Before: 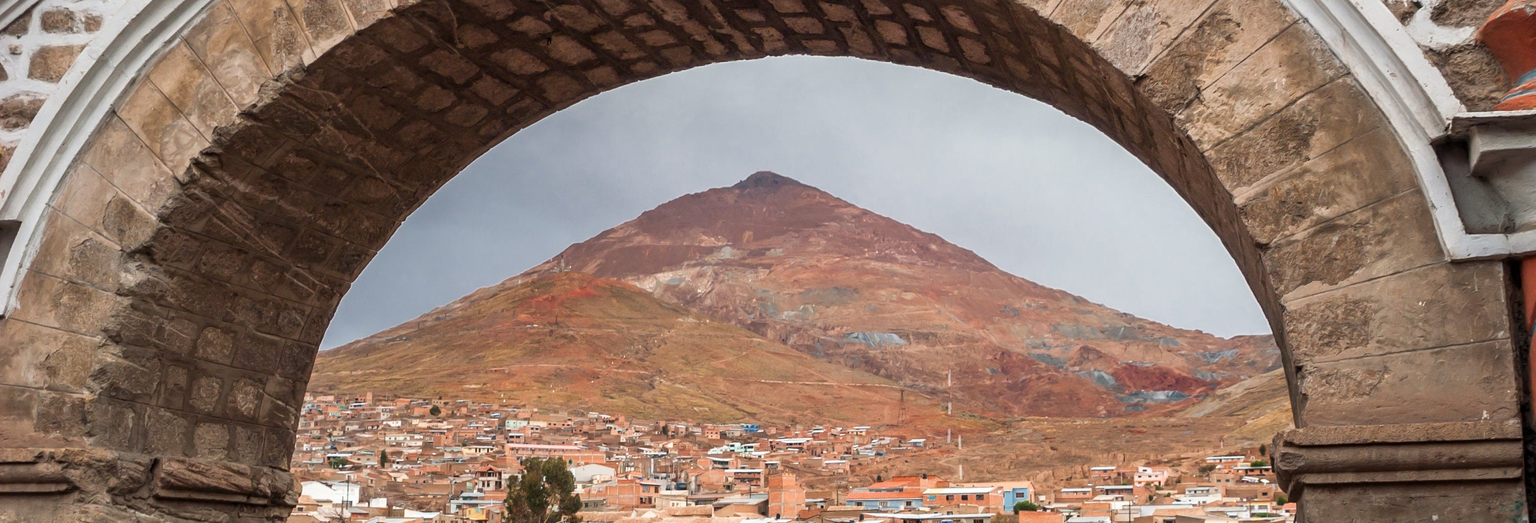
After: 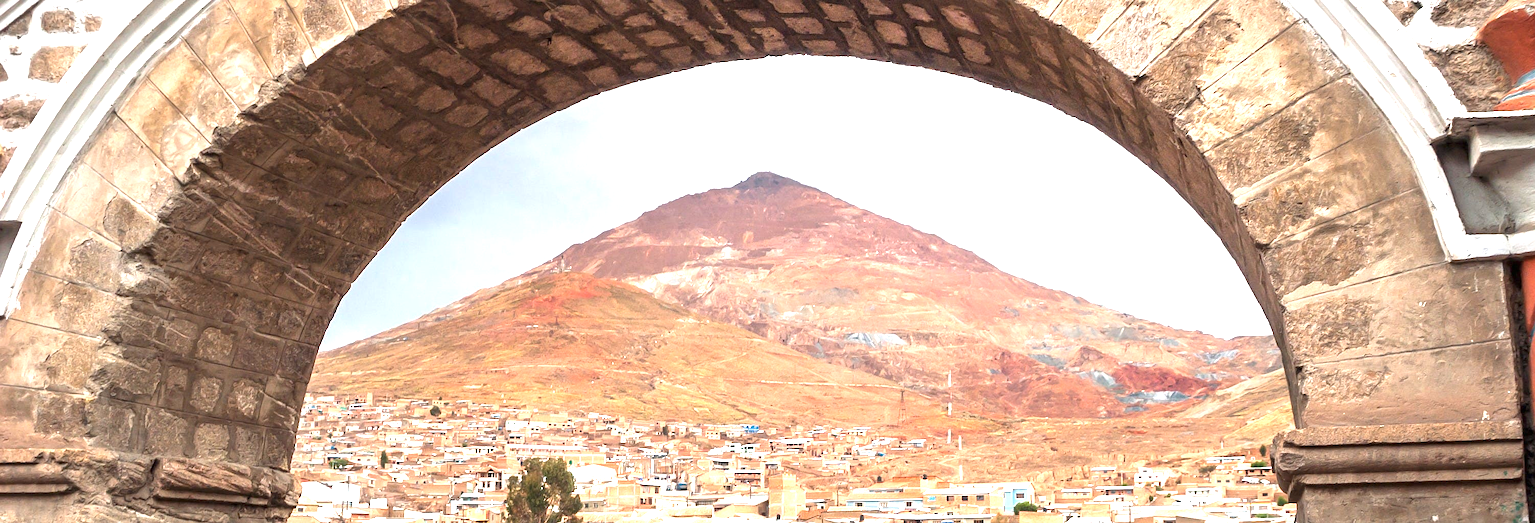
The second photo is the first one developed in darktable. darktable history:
sharpen: radius 1, threshold 0.986
exposure: black level correction 0, exposure 1.465 EV, compensate exposure bias true, compensate highlight preservation false
